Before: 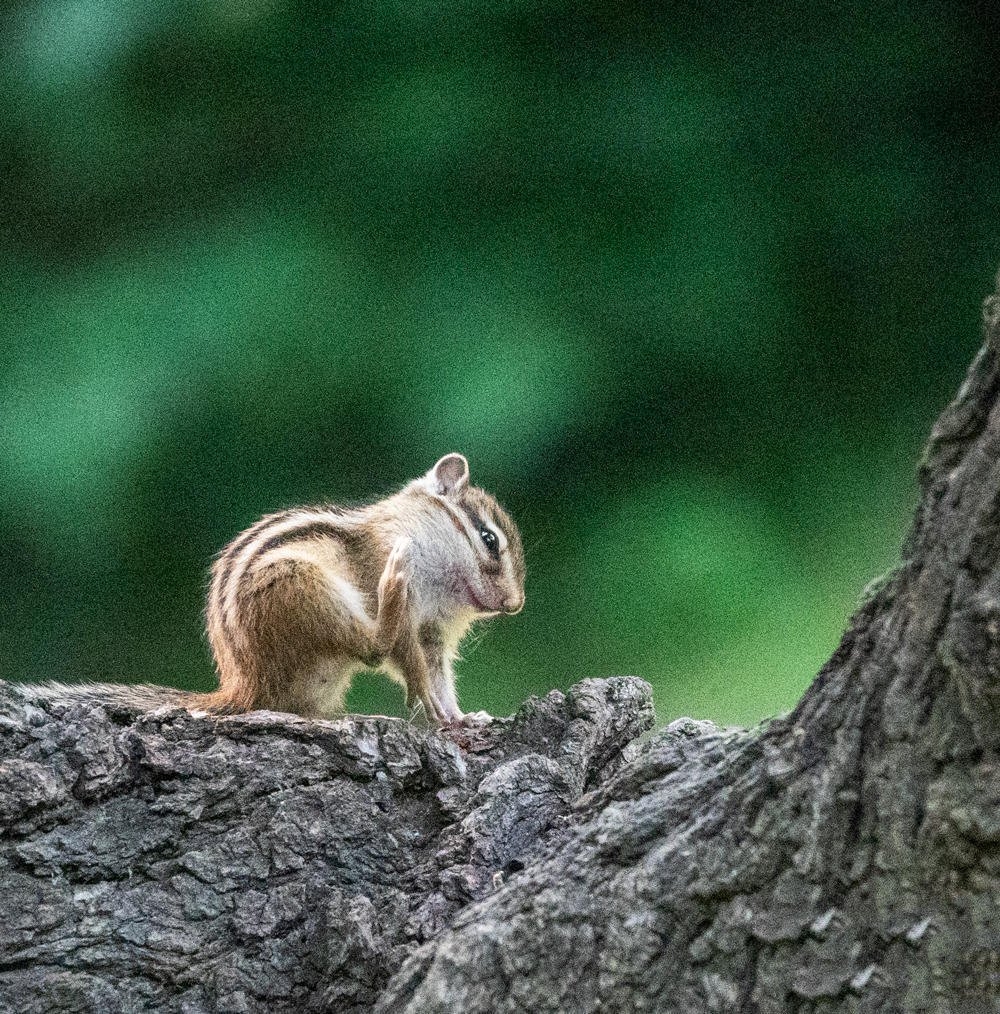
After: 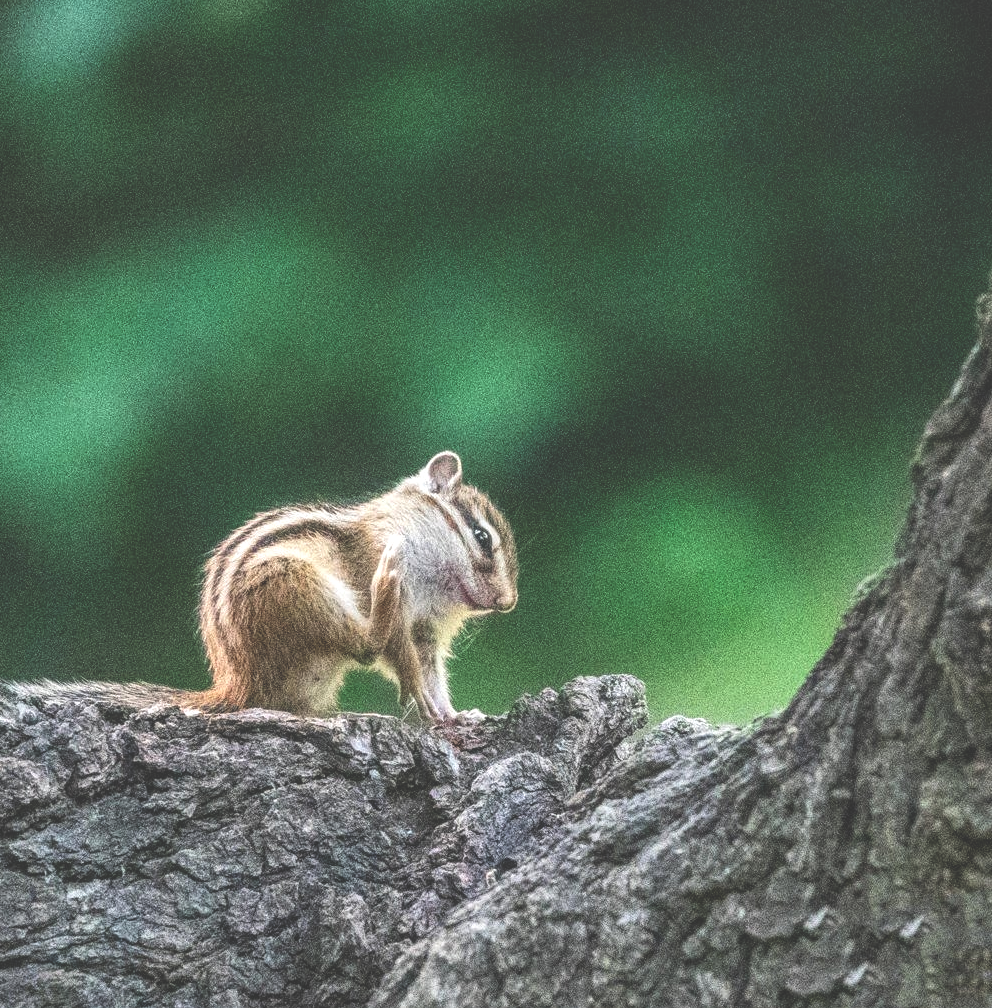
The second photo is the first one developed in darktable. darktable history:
contrast brightness saturation: contrast 0.04, saturation 0.161
crop and rotate: left 0.753%, top 0.277%, bottom 0.258%
local contrast: on, module defaults
exposure: black level correction -0.042, exposure 0.062 EV, compensate exposure bias true, compensate highlight preservation false
